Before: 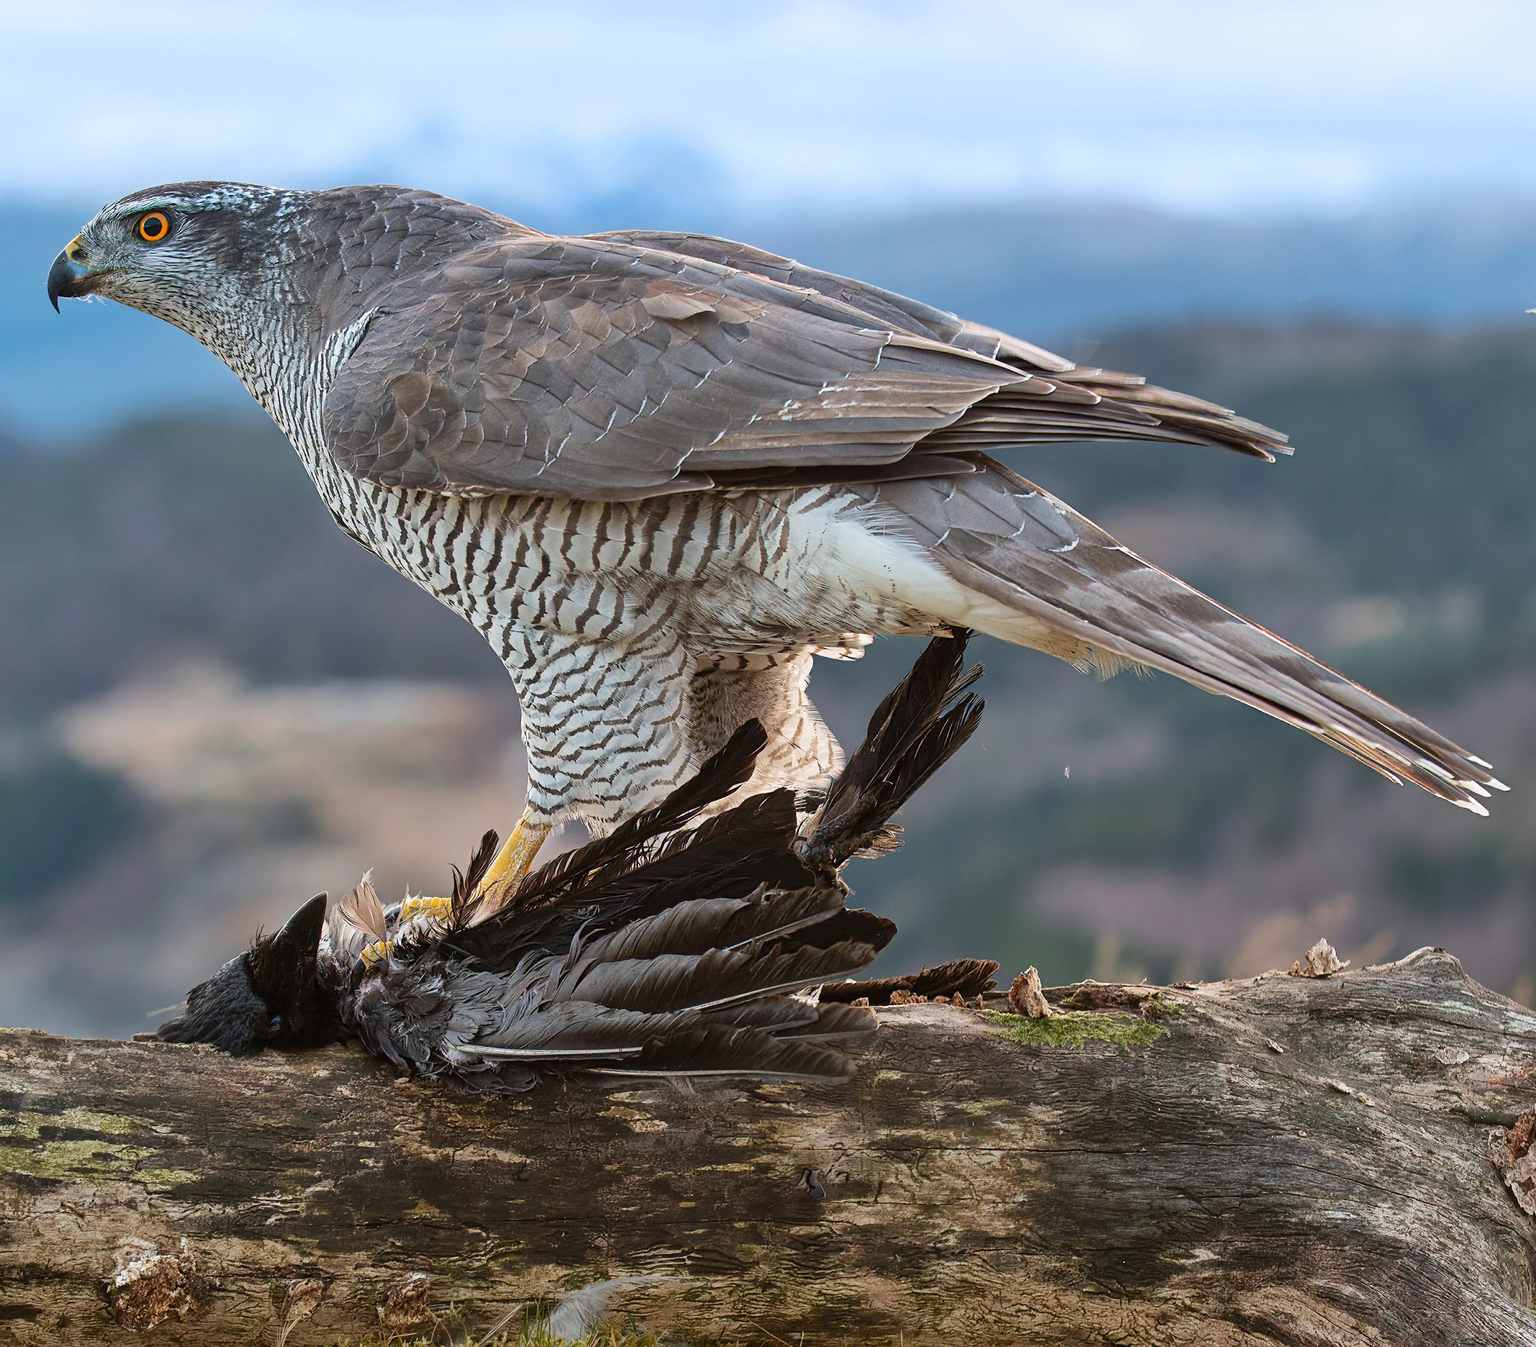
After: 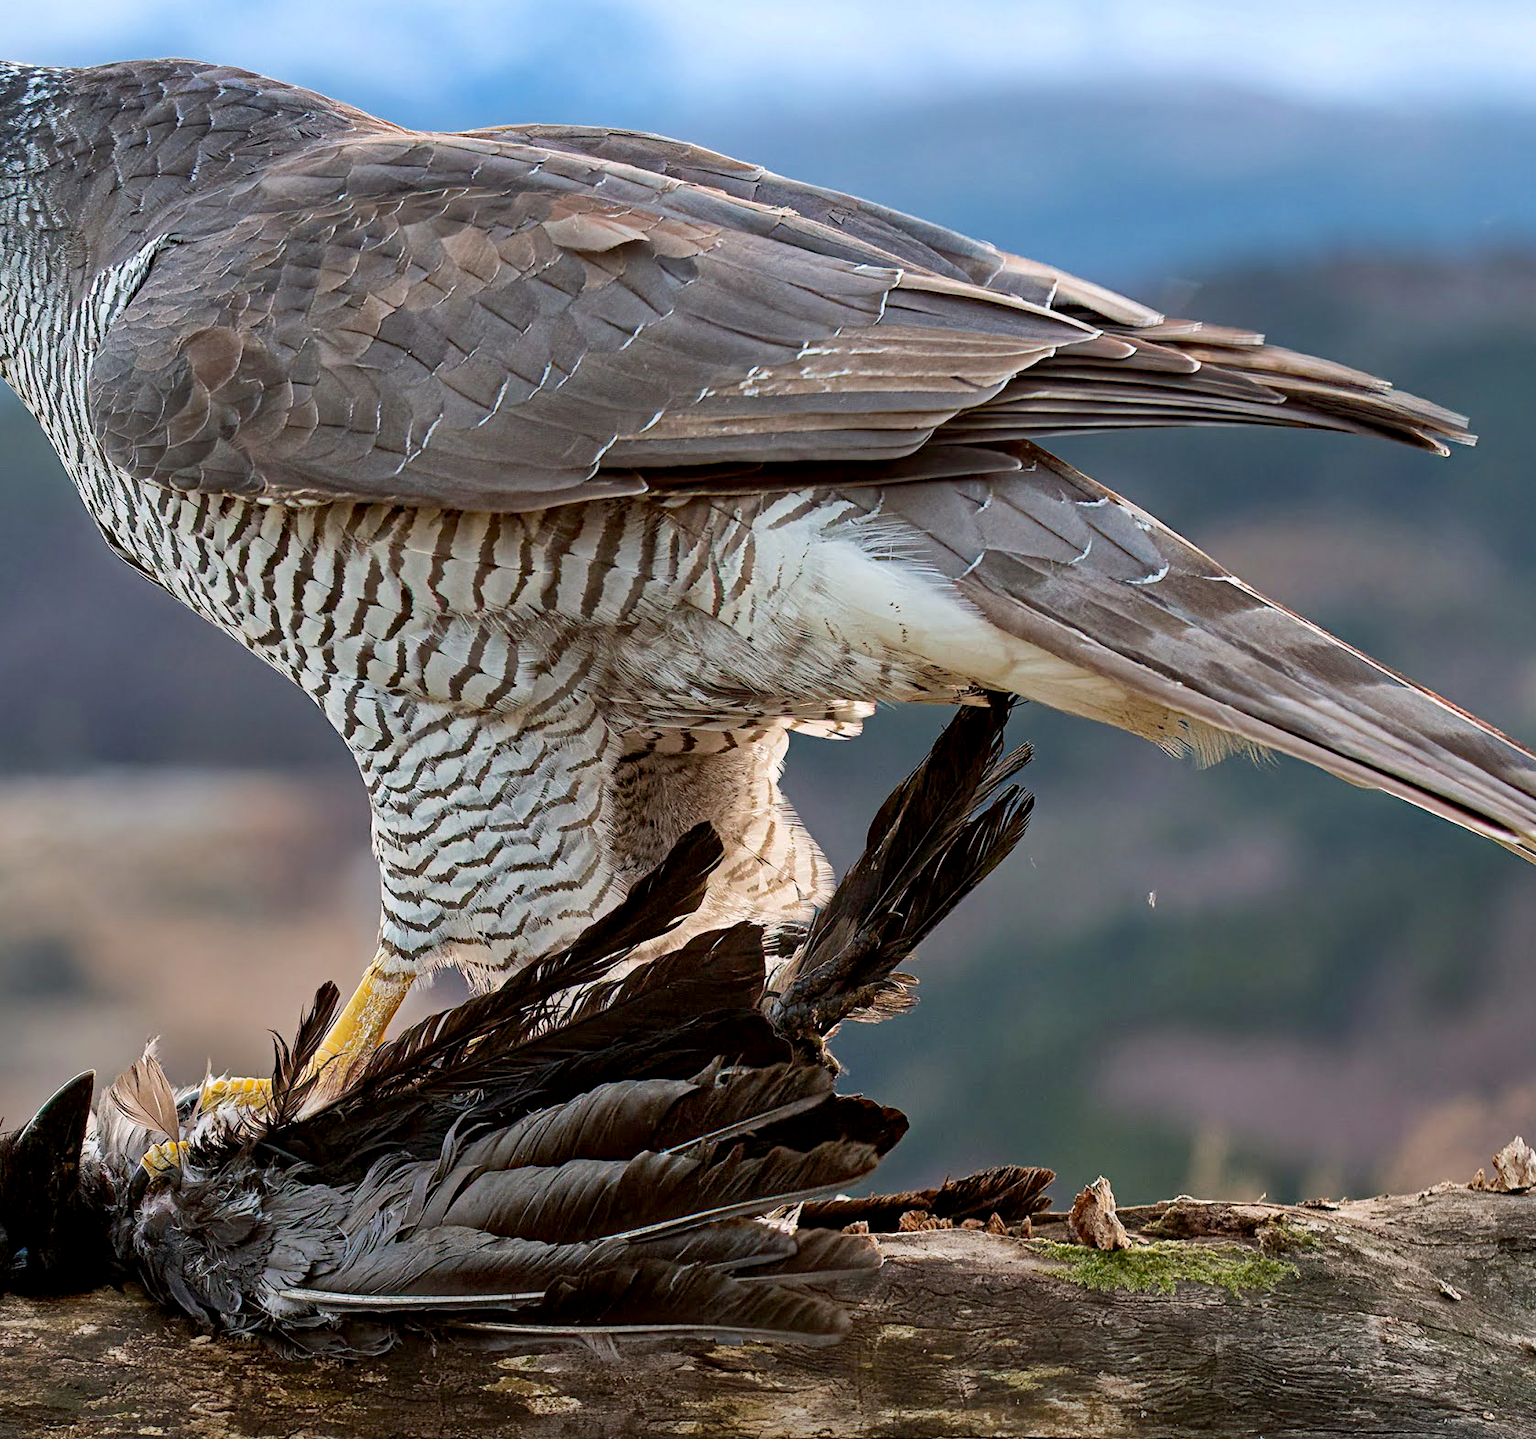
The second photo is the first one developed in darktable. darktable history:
bloom: size 13.65%, threshold 98.39%, strength 4.82%
crop and rotate: left 17.046%, top 10.659%, right 12.989%, bottom 14.553%
haze removal: compatibility mode true, adaptive false
exposure: black level correction 0.007, compensate highlight preservation false
